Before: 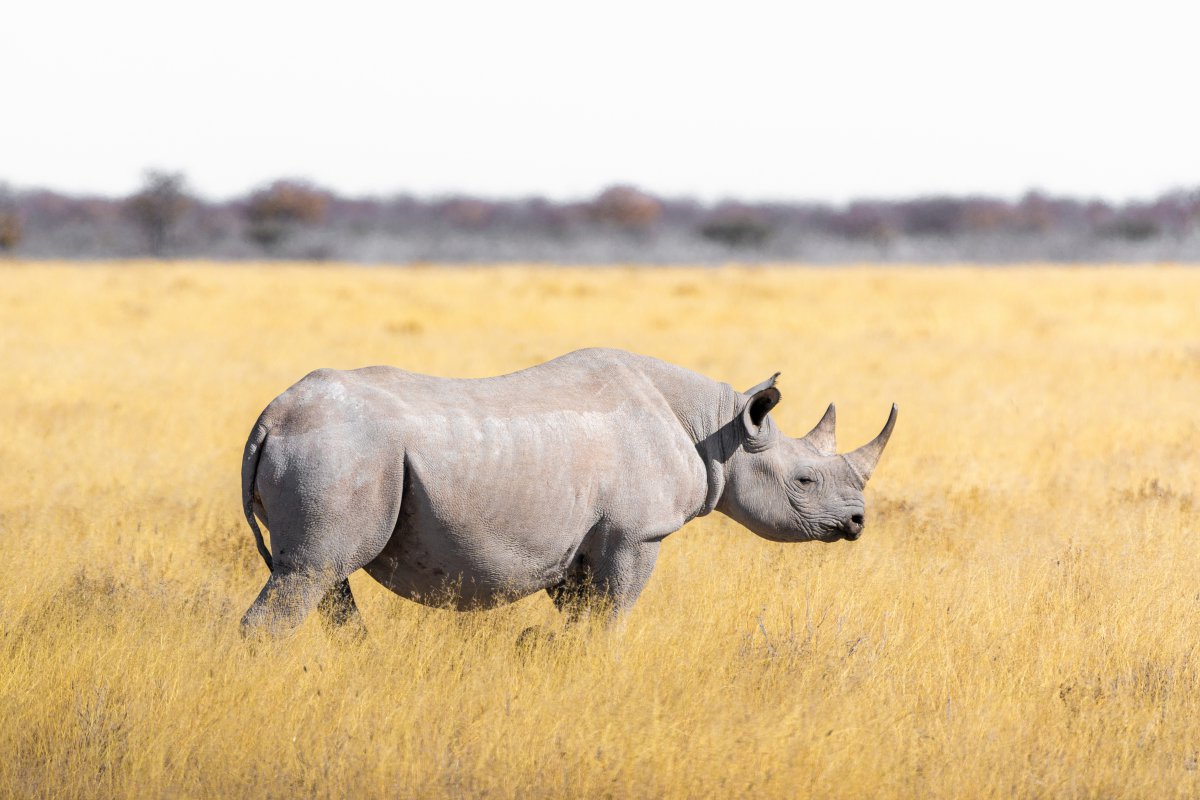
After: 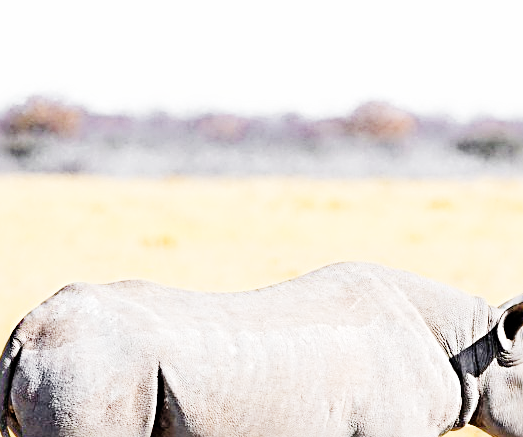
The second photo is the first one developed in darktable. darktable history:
tone curve: curves: ch0 [(0, 0) (0.004, 0) (0.133, 0.071) (0.325, 0.456) (0.832, 0.957) (1, 1)], preserve colors none
sharpen: radius 3.712, amount 0.945
crop: left 20.536%, top 10.775%, right 35.802%, bottom 34.511%
